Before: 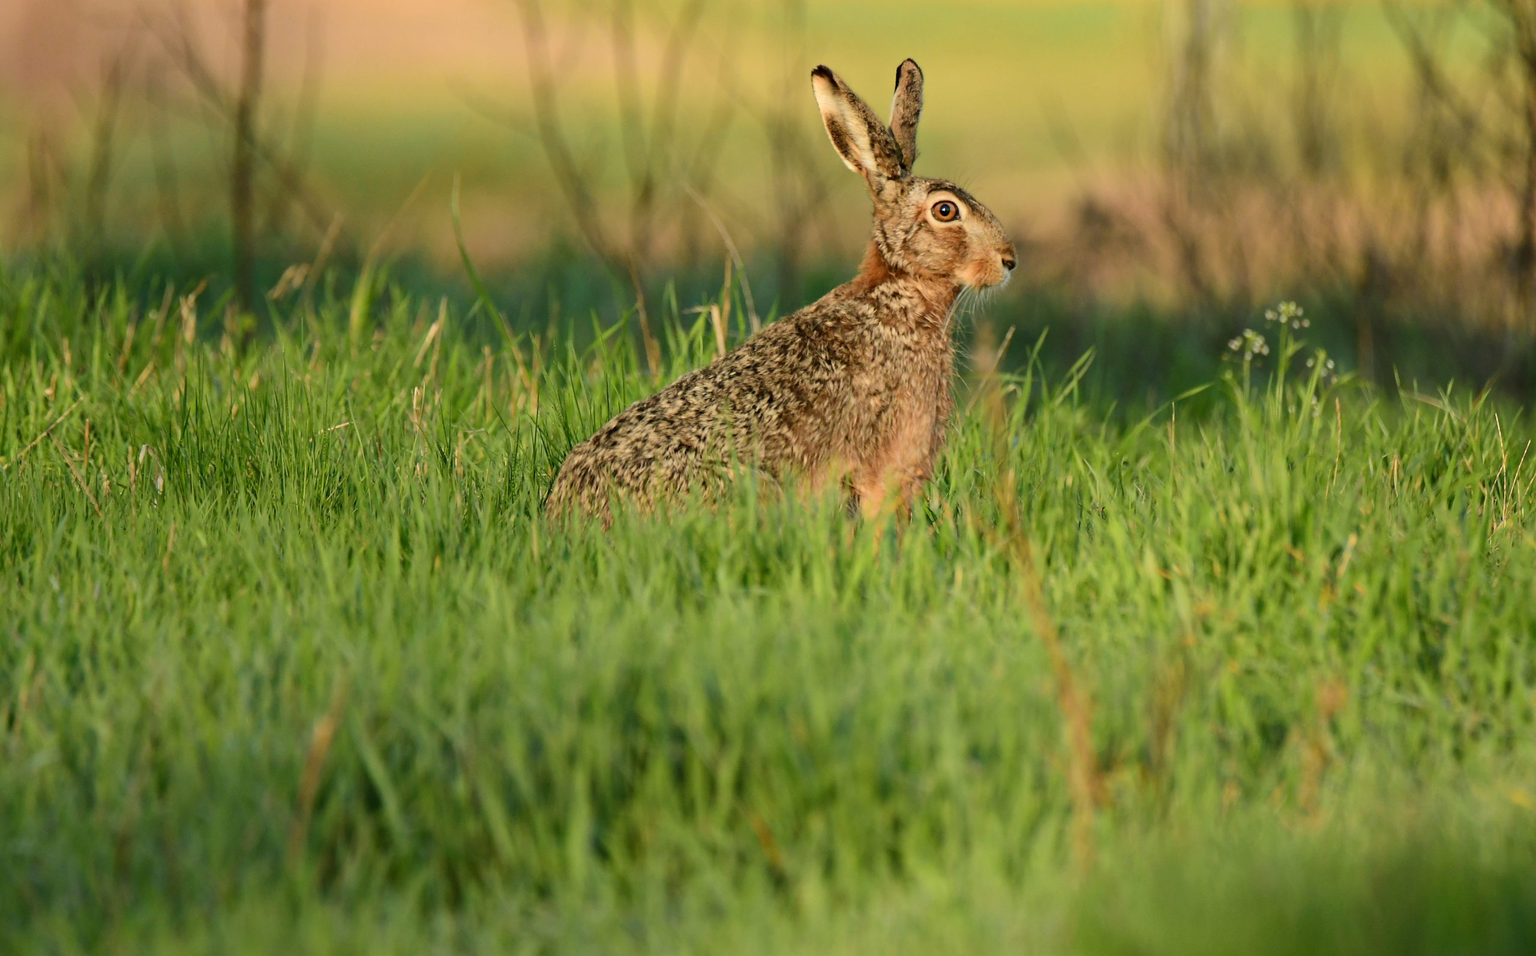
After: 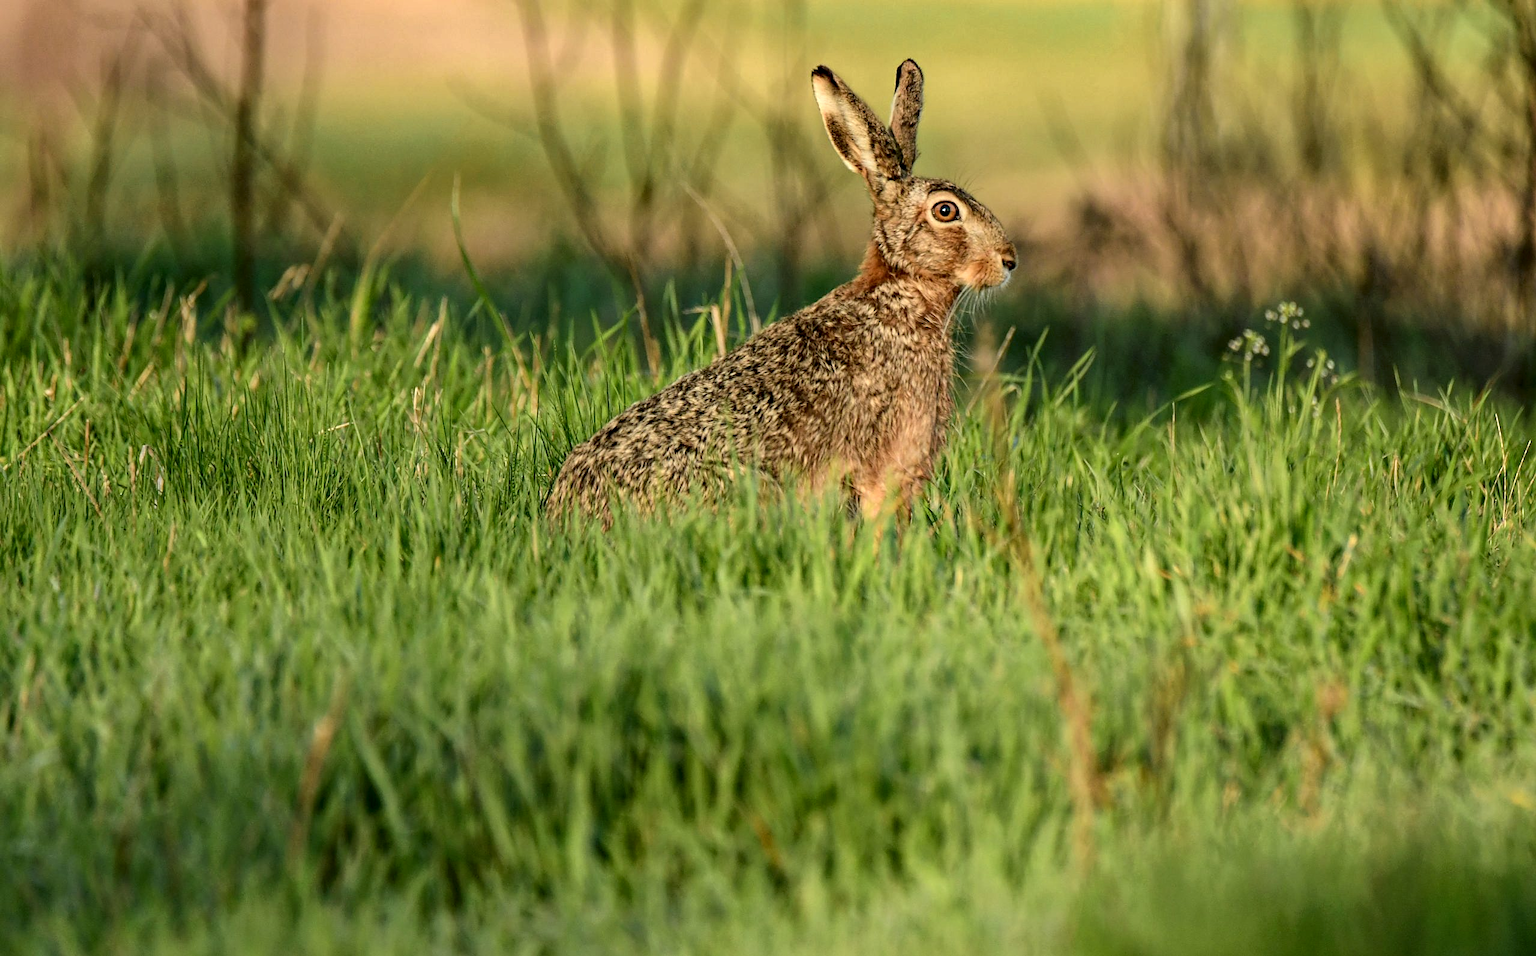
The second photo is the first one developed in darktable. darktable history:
sharpen: amount 0.209
local contrast: highlights 100%, shadows 100%, detail 199%, midtone range 0.2
